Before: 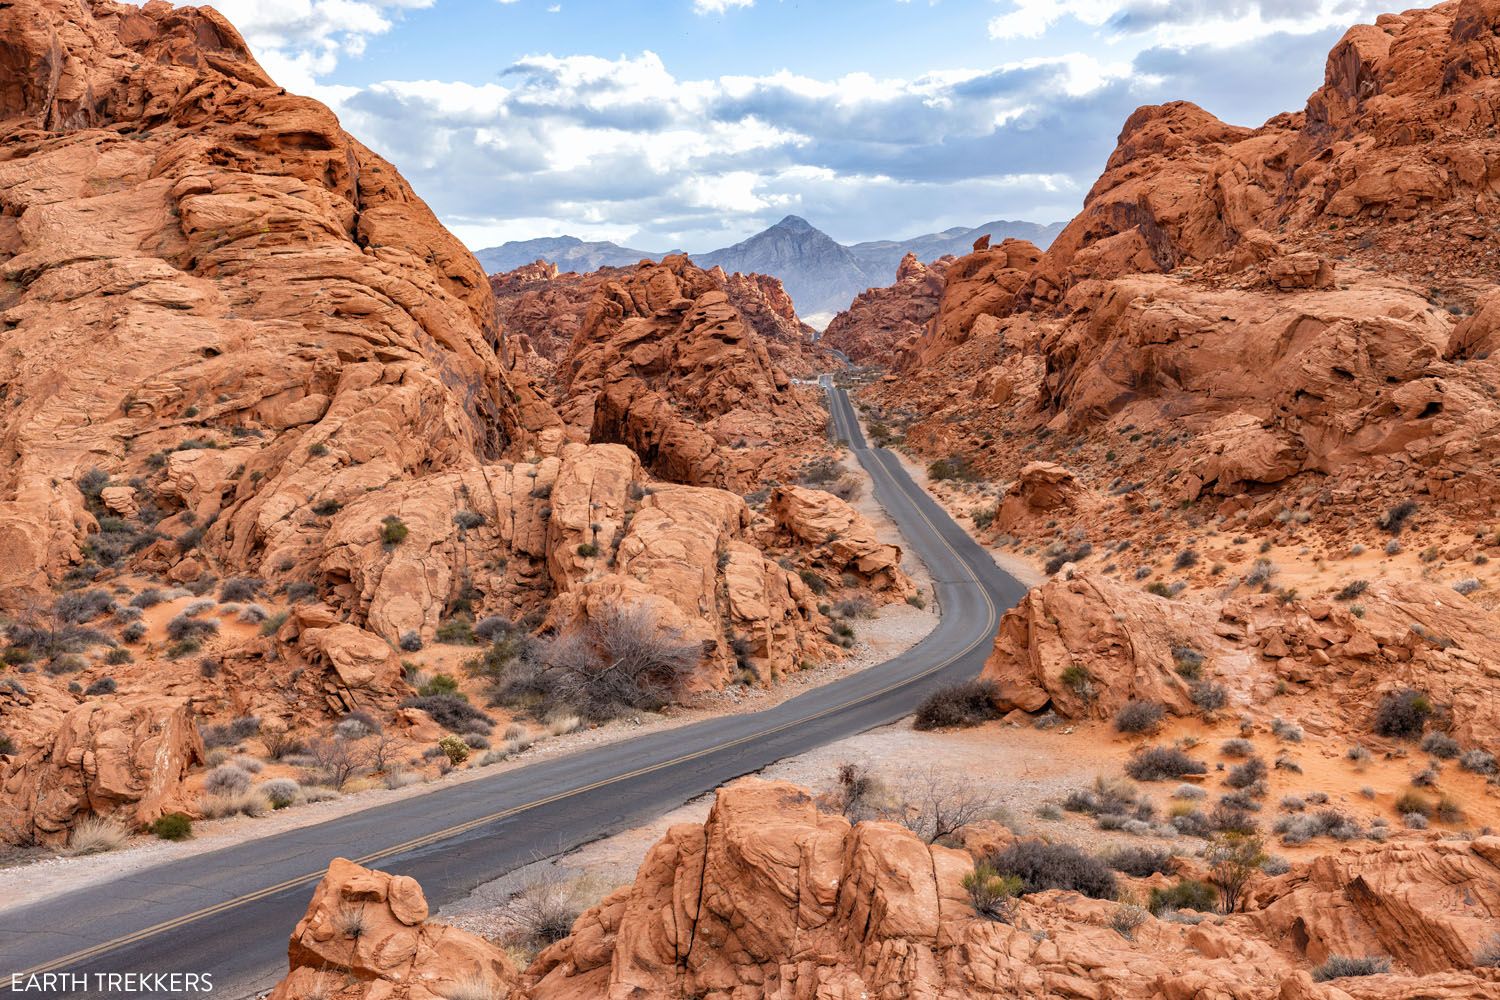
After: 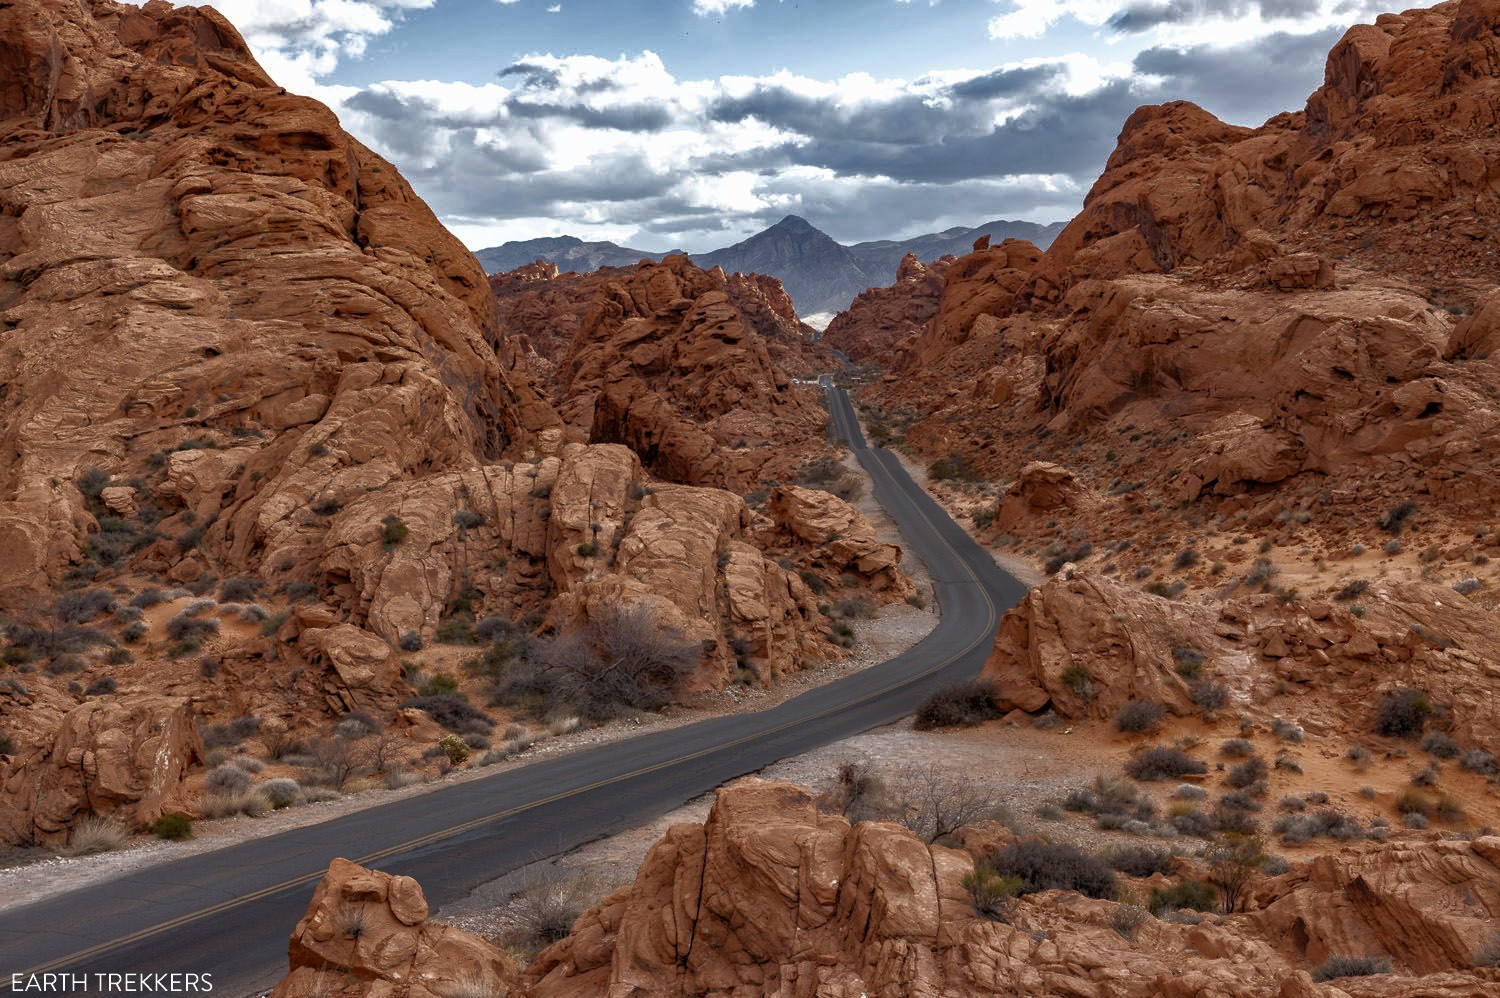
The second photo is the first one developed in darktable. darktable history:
crop: top 0.05%, bottom 0.098%
base curve: curves: ch0 [(0, 0) (0.564, 0.291) (0.802, 0.731) (1, 1)]
